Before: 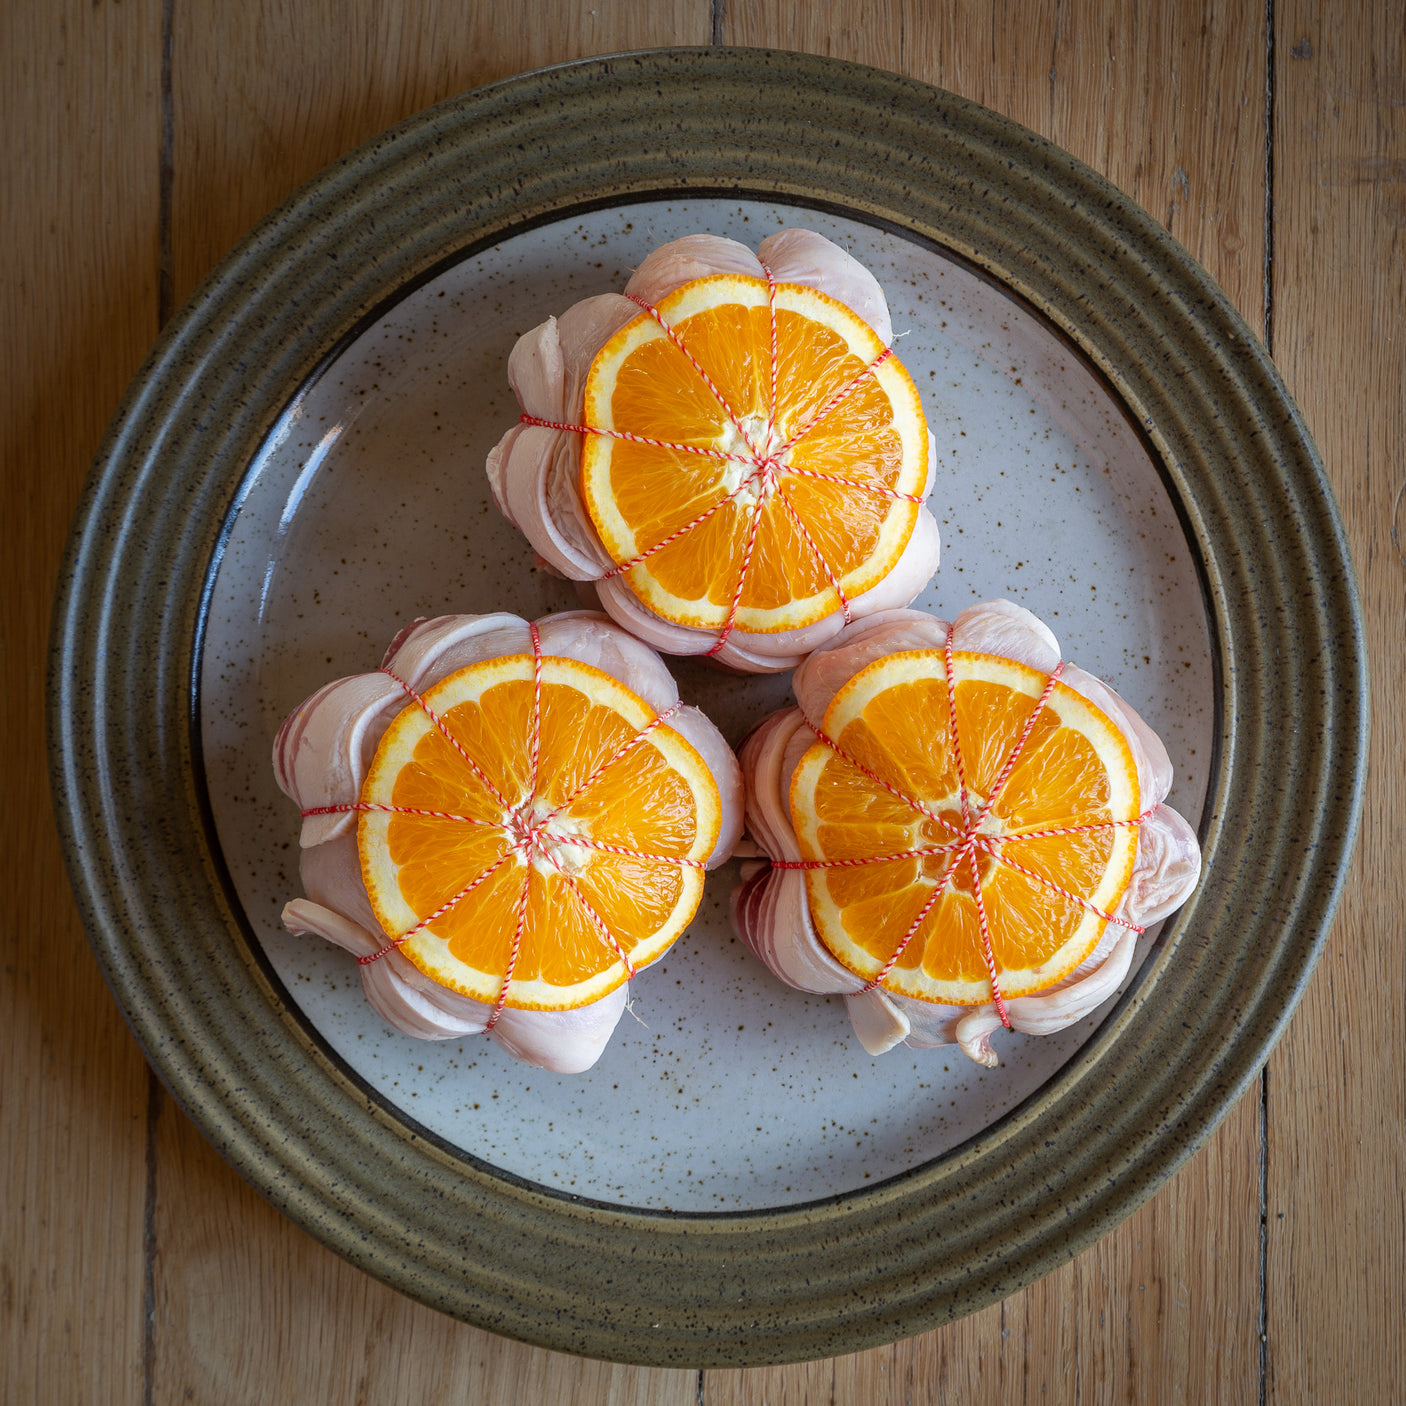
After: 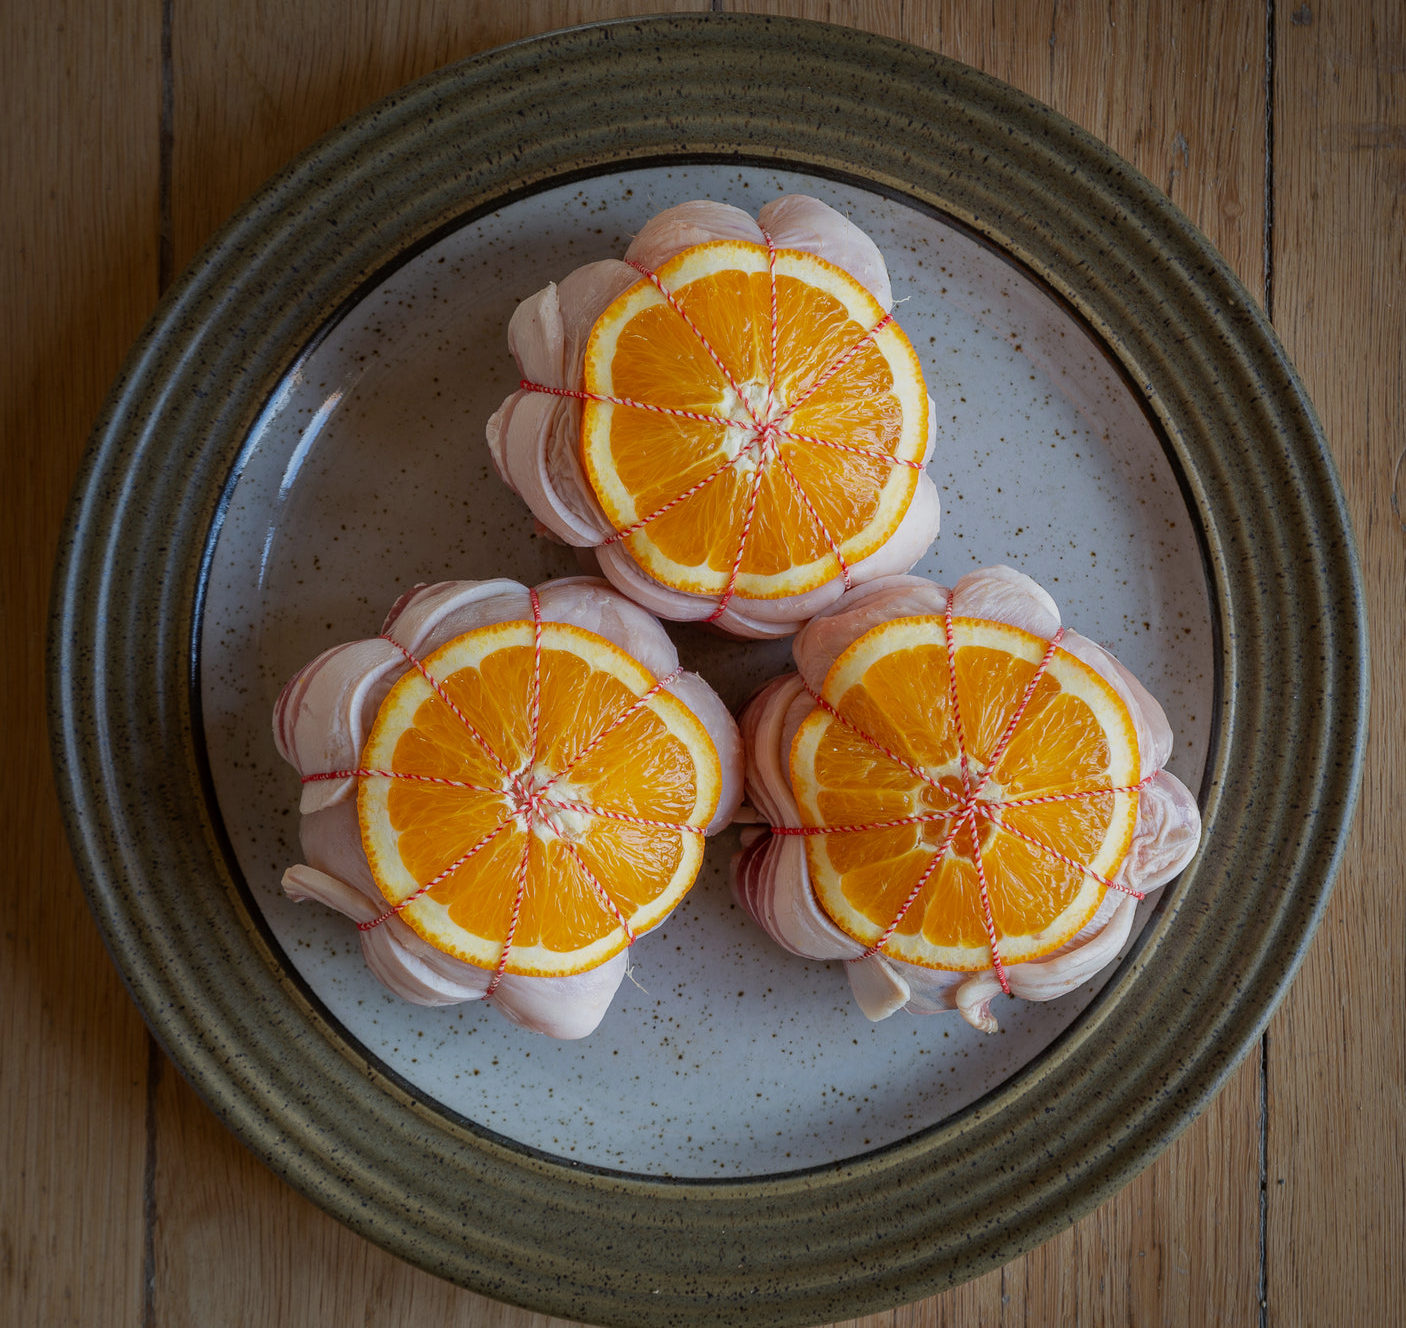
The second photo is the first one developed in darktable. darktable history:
crop and rotate: top 2.479%, bottom 3.018%
exposure: exposure -0.462 EV, compensate highlight preservation false
